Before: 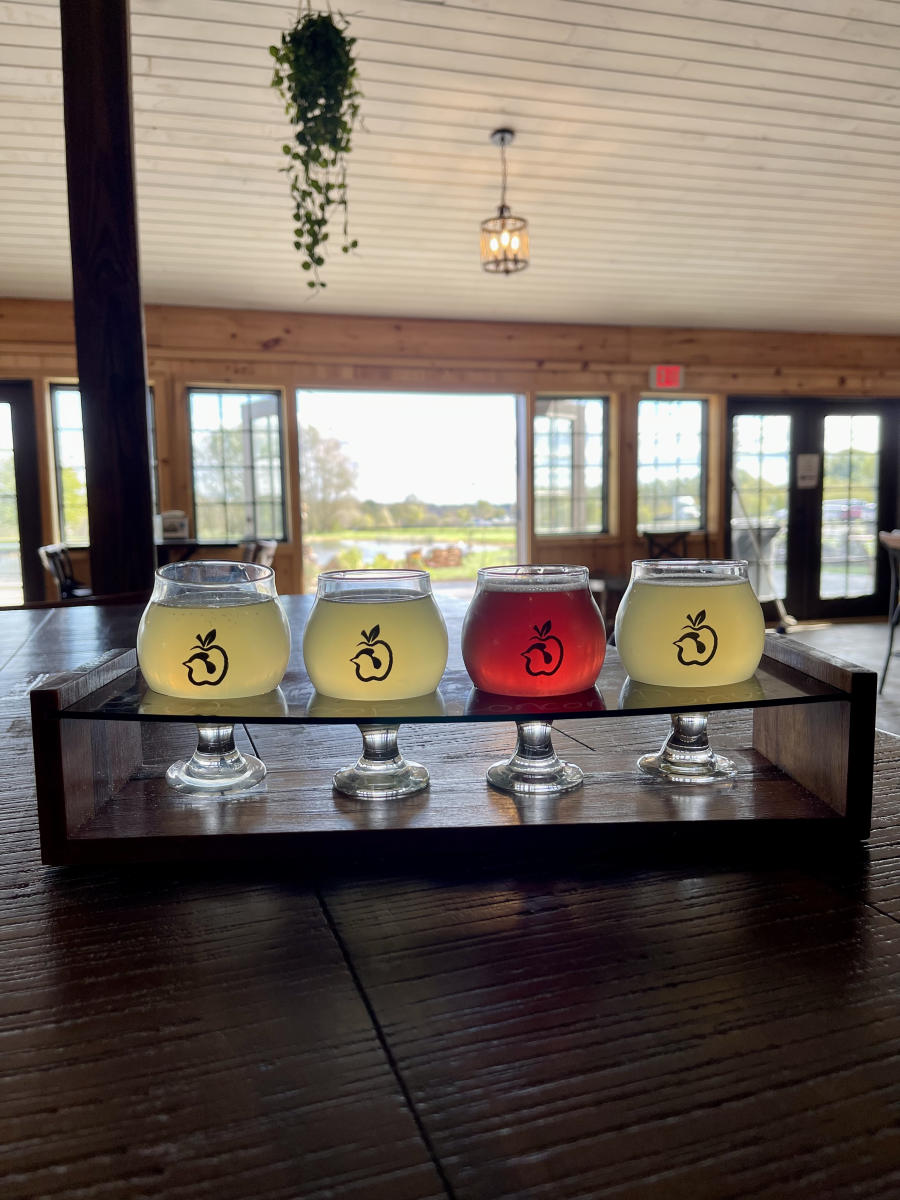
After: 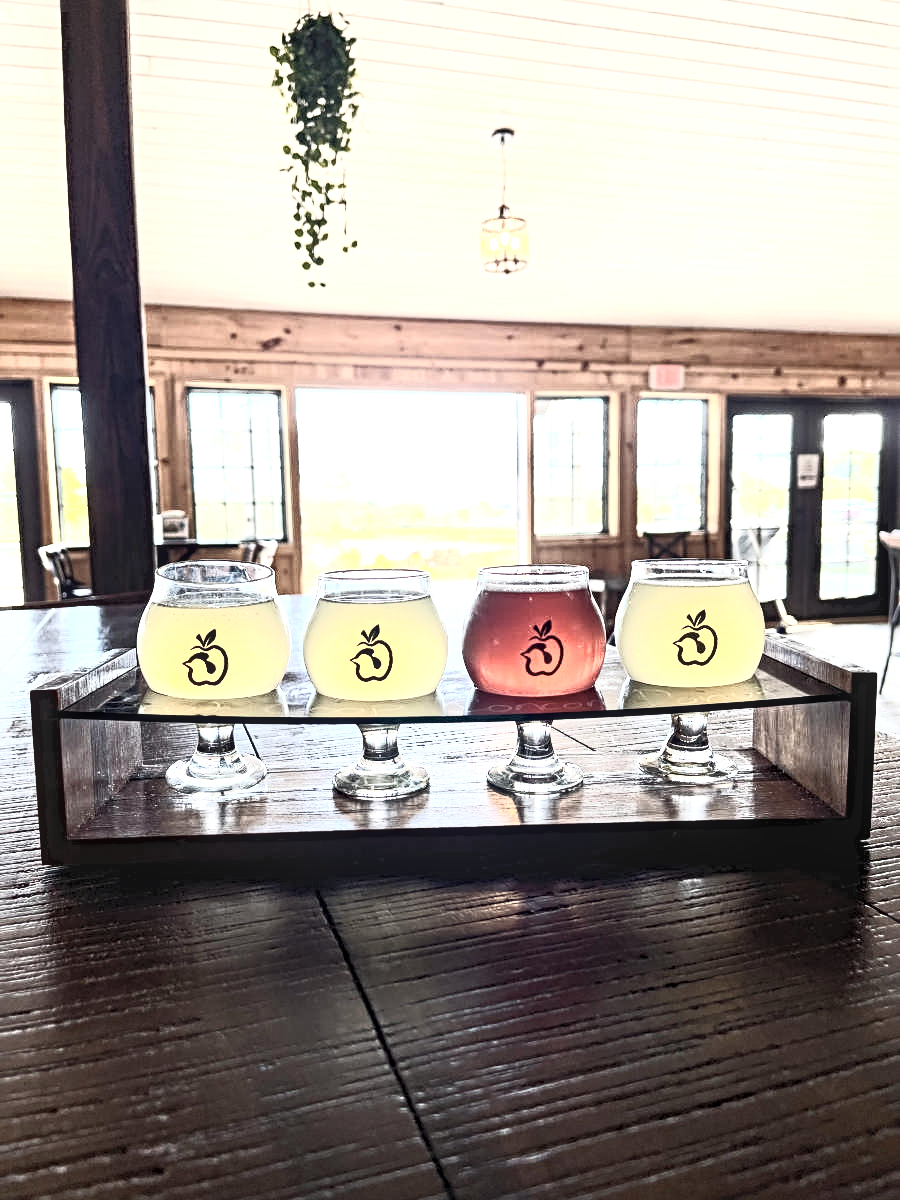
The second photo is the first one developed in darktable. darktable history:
contrast brightness saturation: contrast 0.57, brightness 0.57, saturation -0.34
shadows and highlights: shadows -12.5, white point adjustment 4, highlights 28.33
local contrast: on, module defaults
sharpen: radius 4.883
exposure: black level correction 0, exposure 0.7 EV, compensate highlight preservation false
